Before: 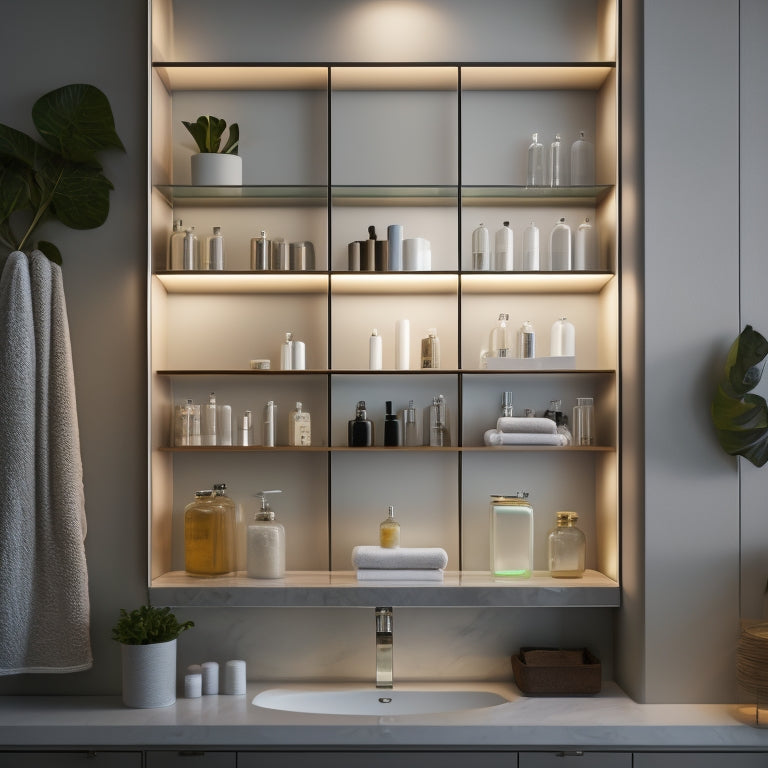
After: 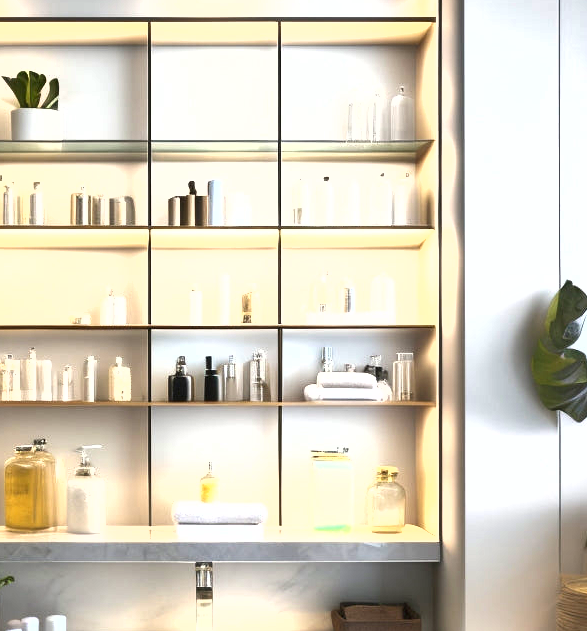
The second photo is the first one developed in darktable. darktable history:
crop: left 23.519%, top 5.868%, bottom 11.886%
levels: levels [0, 0.374, 0.749]
shadows and highlights: shadows 36.63, highlights -26.86, soften with gaussian
color zones: curves: ch1 [(0.113, 0.438) (0.75, 0.5)]; ch2 [(0.12, 0.526) (0.75, 0.5)]
exposure: black level correction 0, exposure 1.1 EV, compensate exposure bias true, compensate highlight preservation false
